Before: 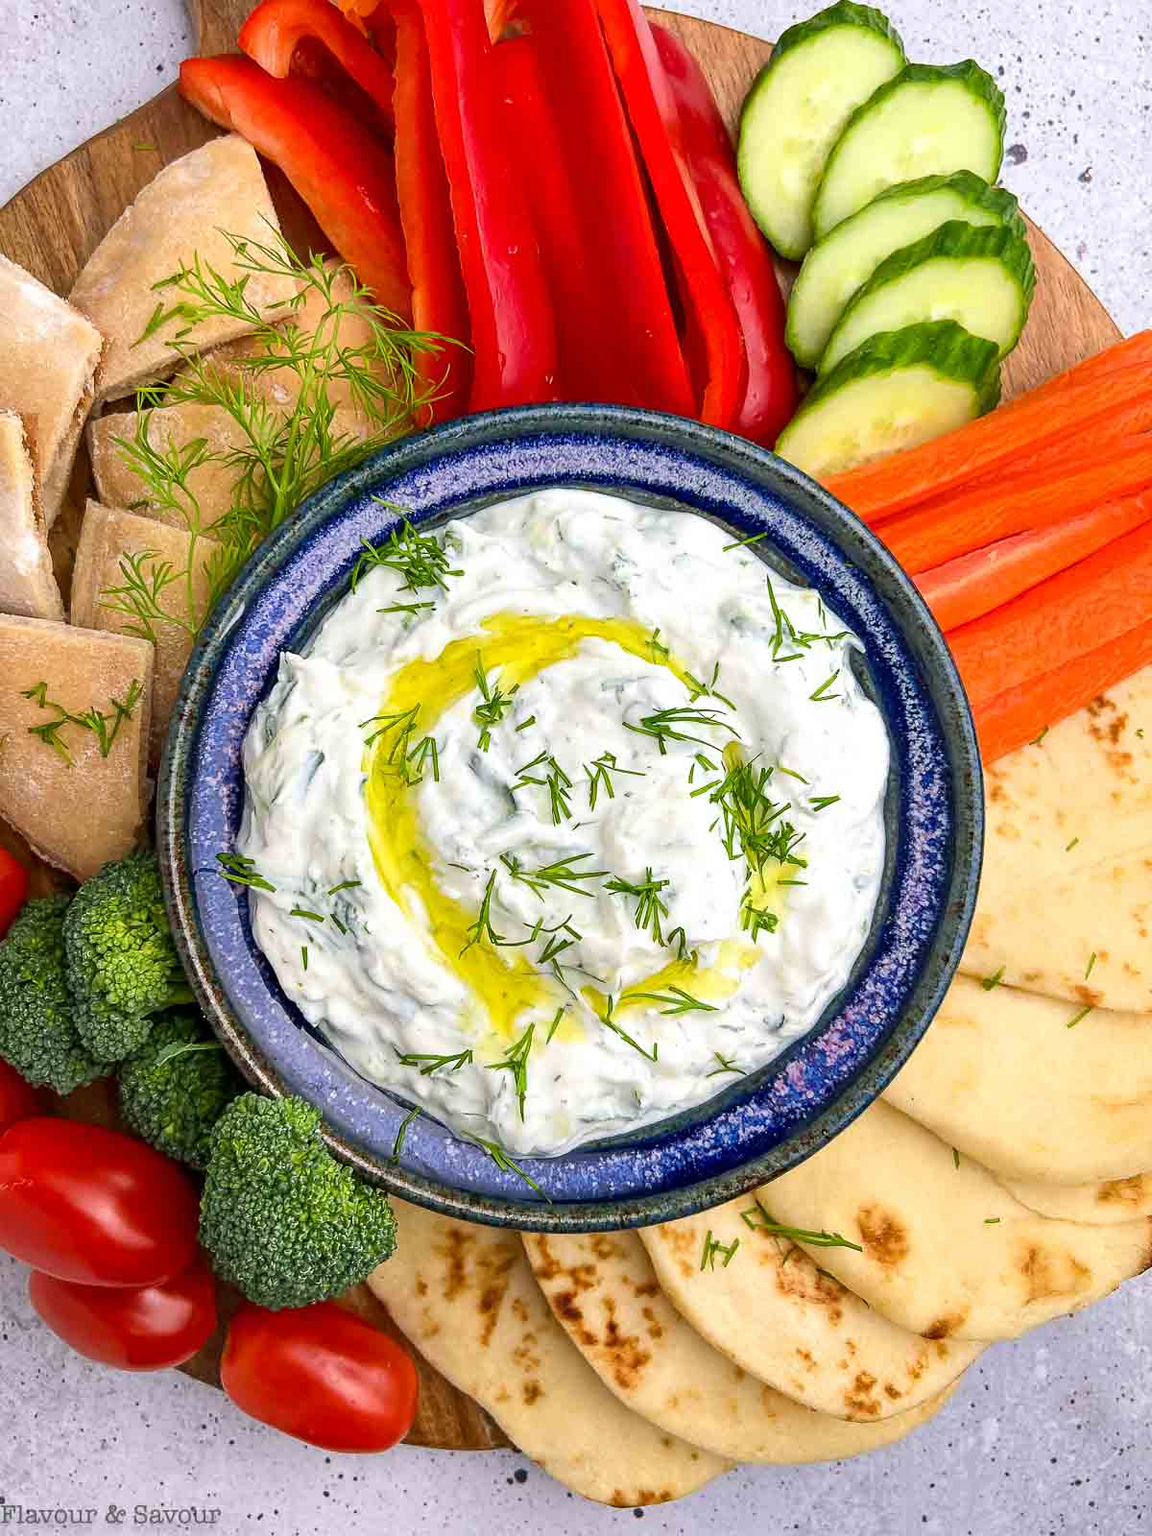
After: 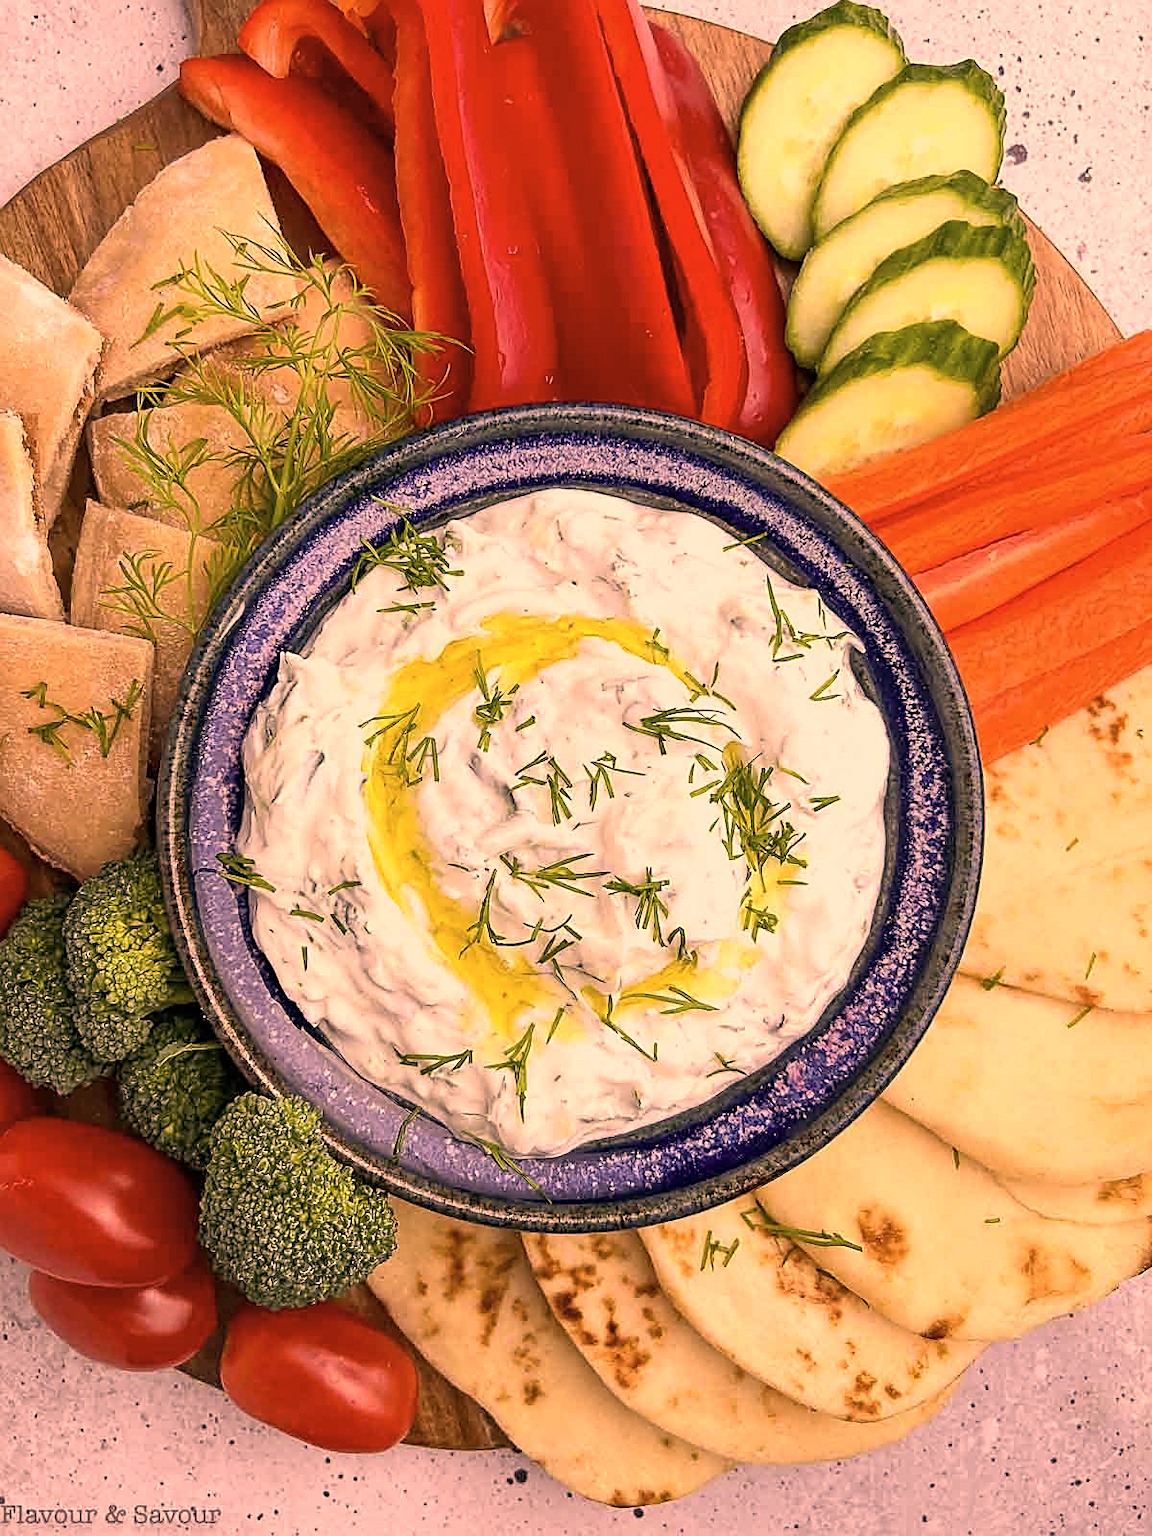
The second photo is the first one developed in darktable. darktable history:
color correction: highlights a* 40, highlights b* 40, saturation 0.69
sharpen: on, module defaults
